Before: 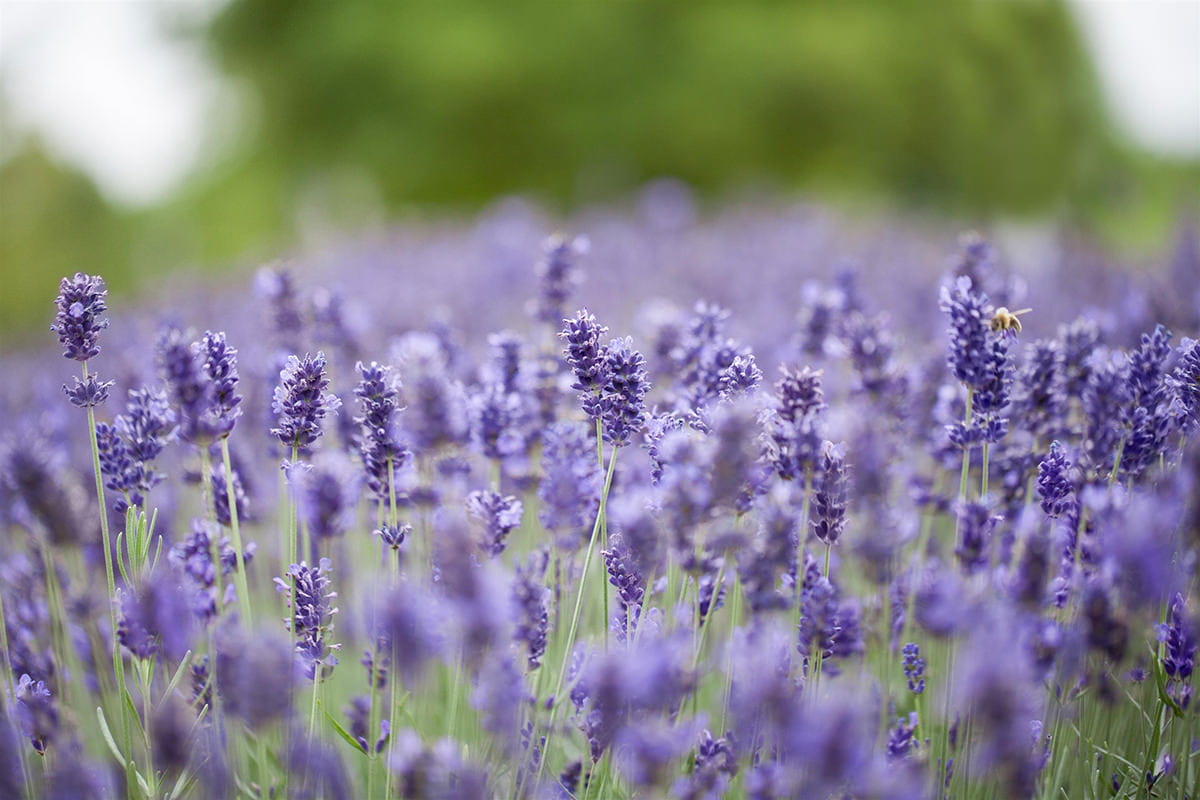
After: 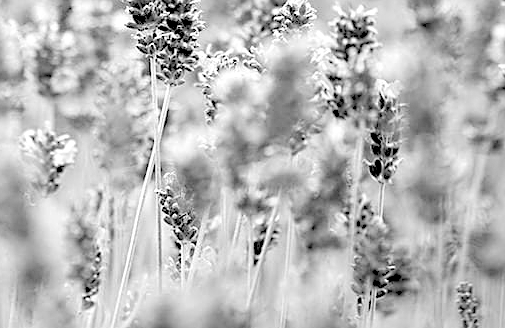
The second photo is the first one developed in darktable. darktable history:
rgb levels: levels [[0.027, 0.429, 0.996], [0, 0.5, 1], [0, 0.5, 1]]
crop: left 37.221%, top 45.169%, right 20.63%, bottom 13.777%
sharpen: on, module defaults
tone equalizer: -8 EV -0.75 EV, -7 EV -0.7 EV, -6 EV -0.6 EV, -5 EV -0.4 EV, -3 EV 0.4 EV, -2 EV 0.6 EV, -1 EV 0.7 EV, +0 EV 0.75 EV, edges refinement/feathering 500, mask exposure compensation -1.57 EV, preserve details no
monochrome: on, module defaults
